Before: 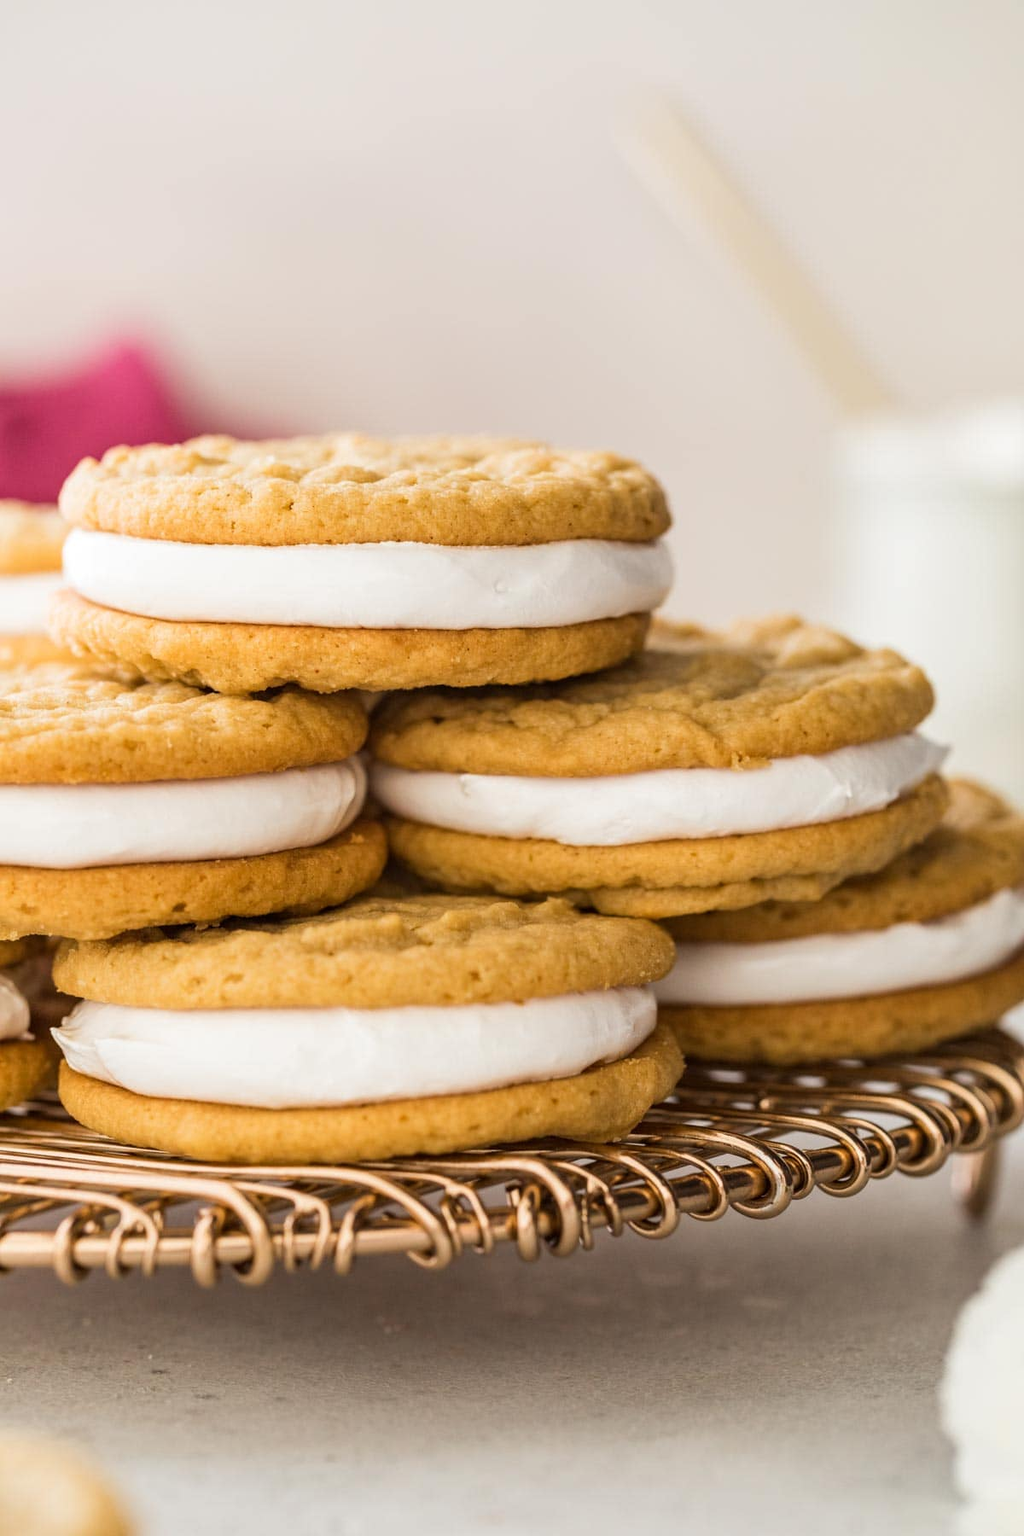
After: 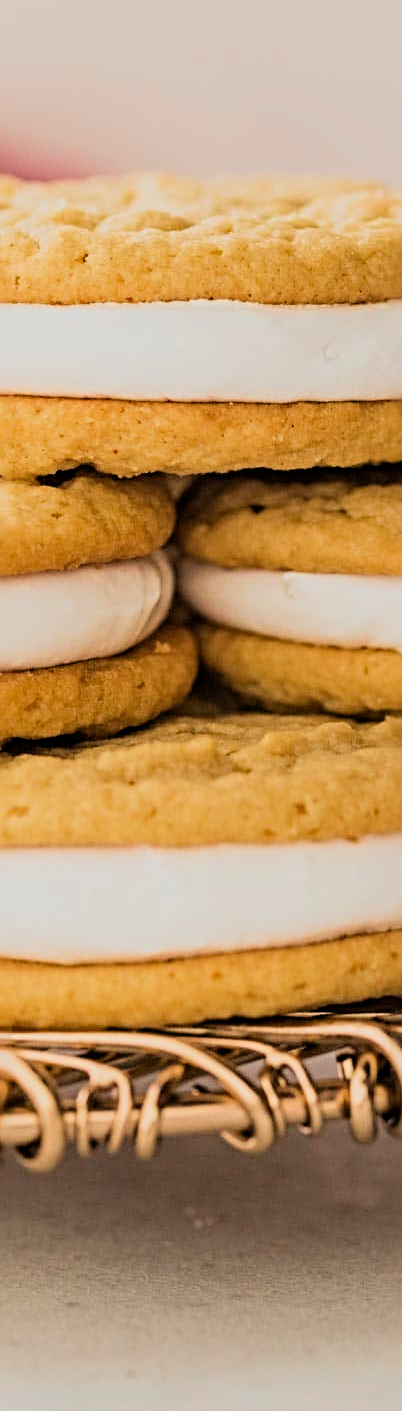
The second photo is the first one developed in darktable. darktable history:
velvia: on, module defaults
filmic rgb: black relative exposure -9.35 EV, white relative exposure 6.78 EV, threshold 2.94 EV, hardness 3.1, contrast 1.062, color science v6 (2022), enable highlight reconstruction true
exposure: black level correction 0, exposure 0.3 EV, compensate exposure bias true, compensate highlight preservation false
sharpen: radius 4.907
crop and rotate: left 21.401%, top 18.617%, right 45.064%, bottom 2.976%
